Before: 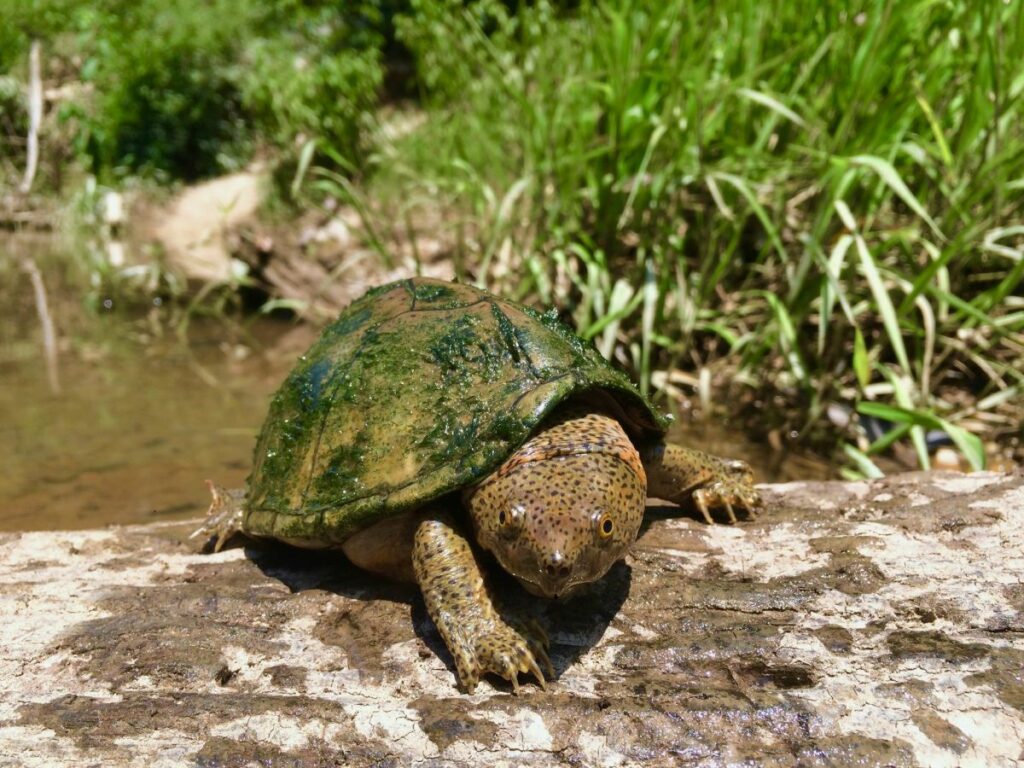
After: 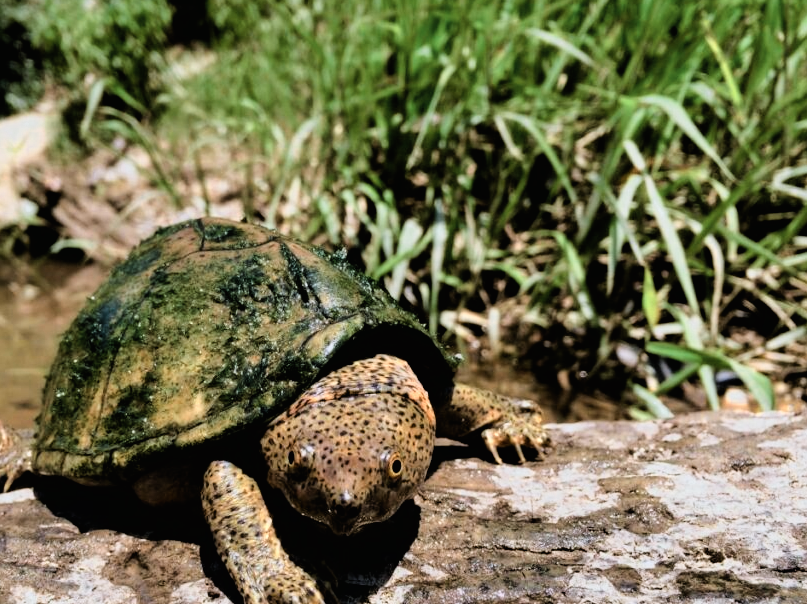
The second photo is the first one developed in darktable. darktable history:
exposure: black level correction 0.002, exposure -0.096 EV, compensate exposure bias true, compensate highlight preservation false
color zones: curves: ch0 [(0.018, 0.548) (0.197, 0.654) (0.425, 0.447) (0.605, 0.658) (0.732, 0.579)]; ch1 [(0.105, 0.531) (0.224, 0.531) (0.386, 0.39) (0.618, 0.456) (0.732, 0.456) (0.956, 0.421)]; ch2 [(0.039, 0.583) (0.215, 0.465) (0.399, 0.544) (0.465, 0.548) (0.614, 0.447) (0.724, 0.43) (0.882, 0.623) (0.956, 0.632)]
filmic rgb: black relative exposure -3.99 EV, white relative exposure 2.99 EV, hardness 3.01, contrast 1.388
contrast brightness saturation: contrast -0.018, brightness -0.008, saturation 0.028
crop and rotate: left 20.686%, top 7.819%, right 0.431%, bottom 13.49%
color calibration: illuminant as shot in camera, x 0.358, y 0.373, temperature 4628.91 K
